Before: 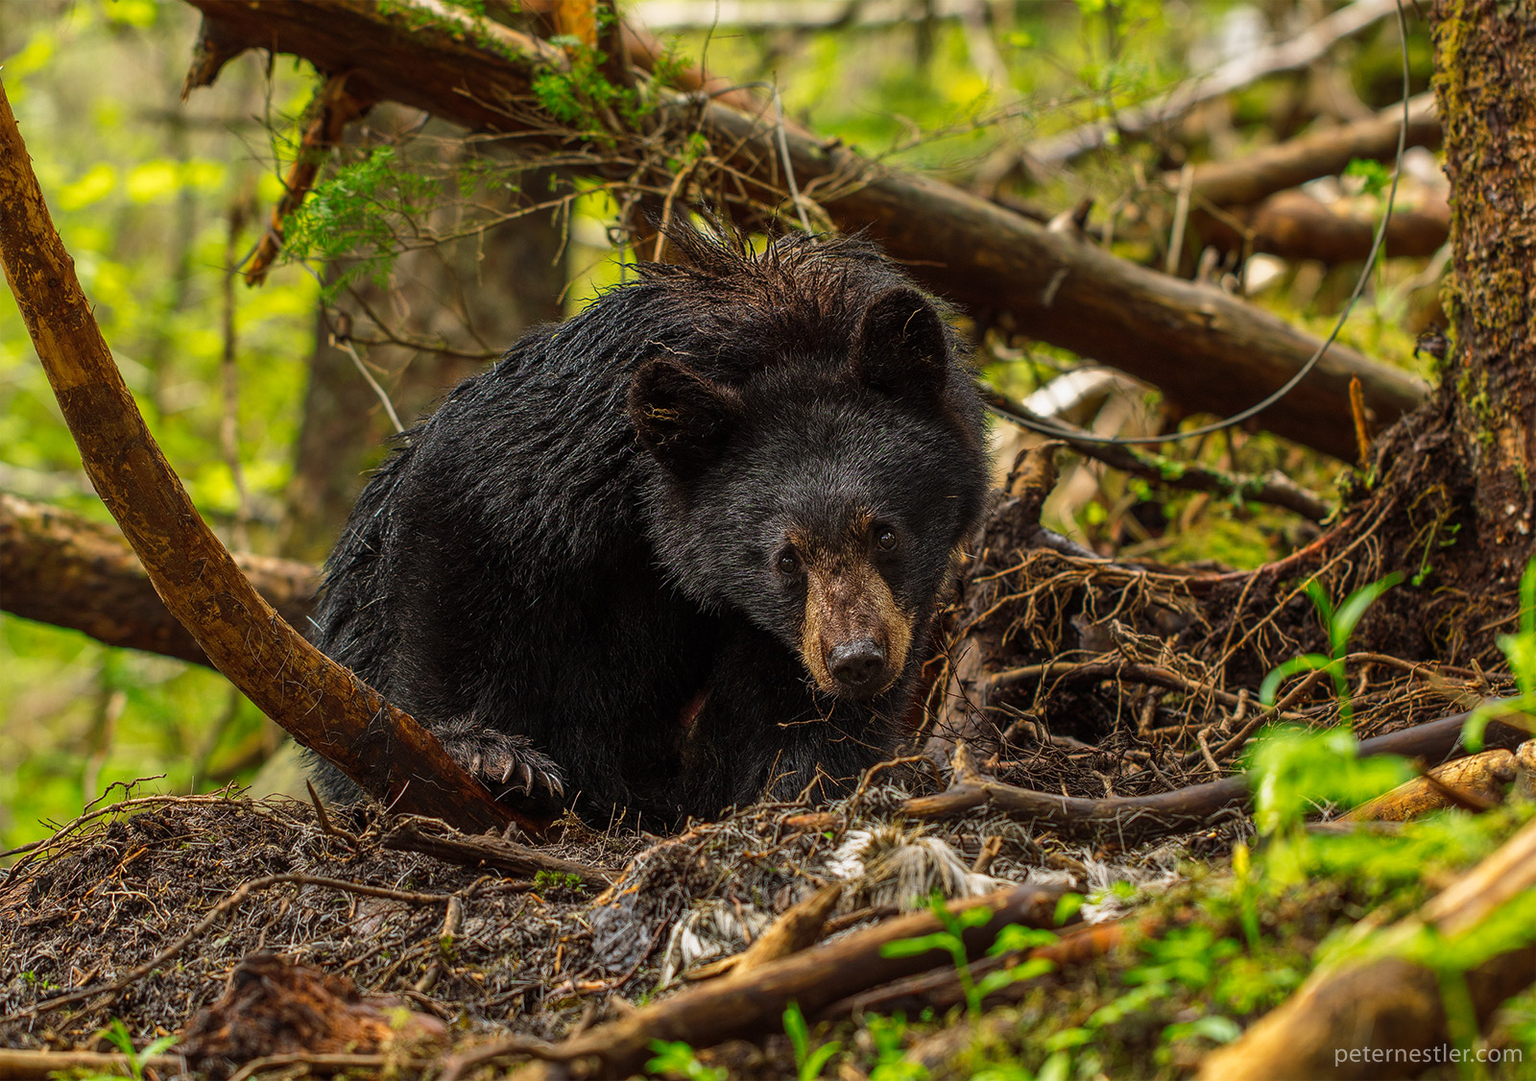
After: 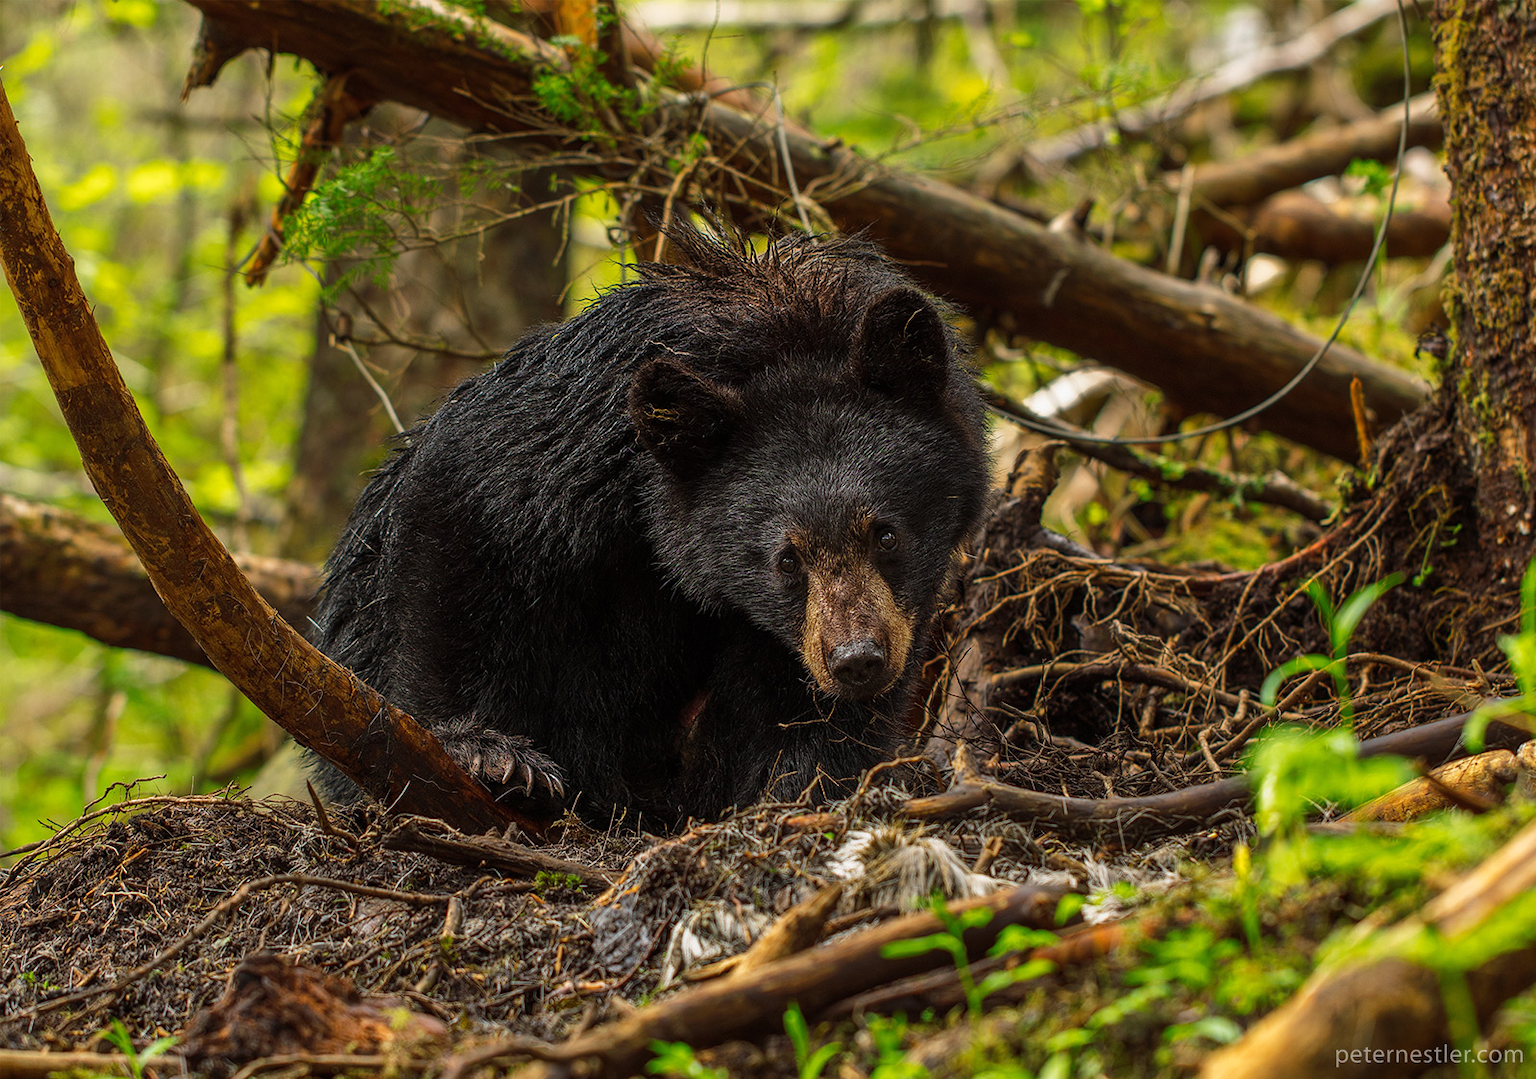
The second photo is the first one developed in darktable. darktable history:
levels: mode automatic, gray 50.8%
crop: top 0.05%, bottom 0.098%
